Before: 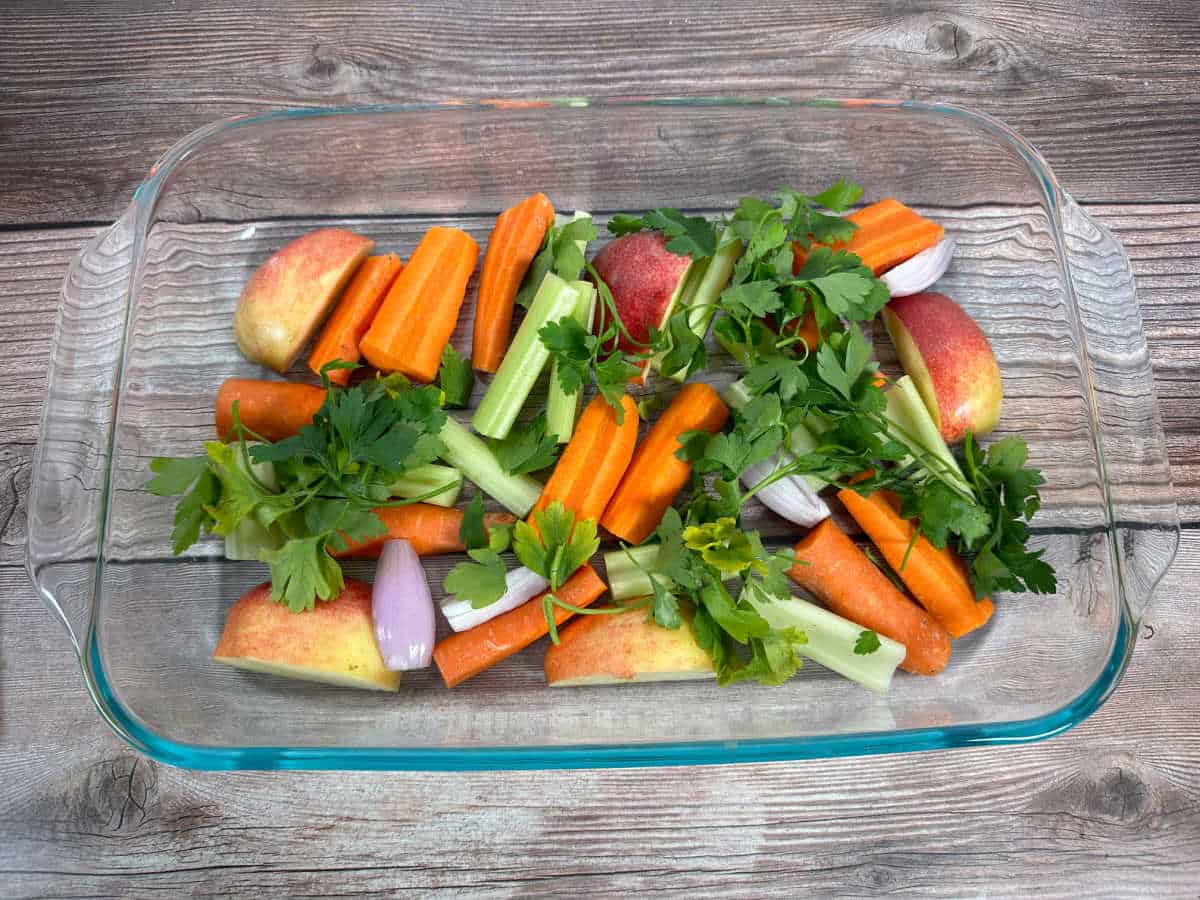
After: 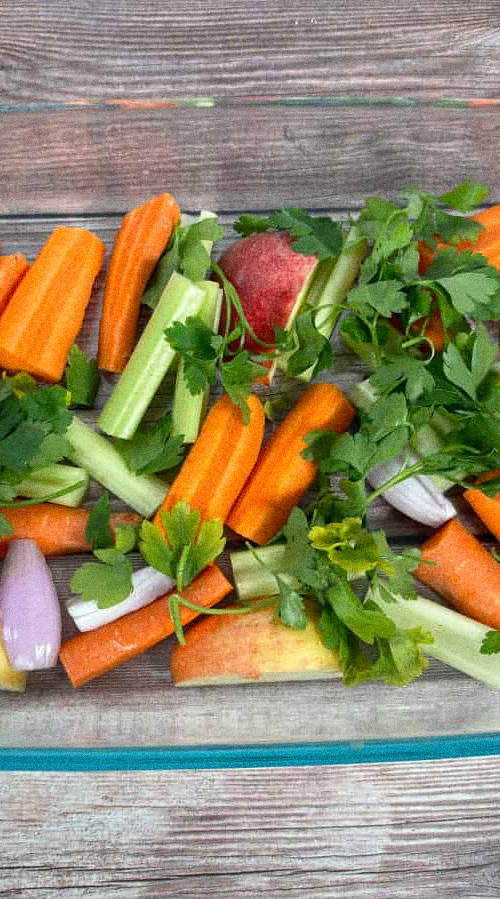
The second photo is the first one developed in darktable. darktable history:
crop: left 31.229%, right 27.105%
grain: coarseness 8.68 ISO, strength 31.94%
